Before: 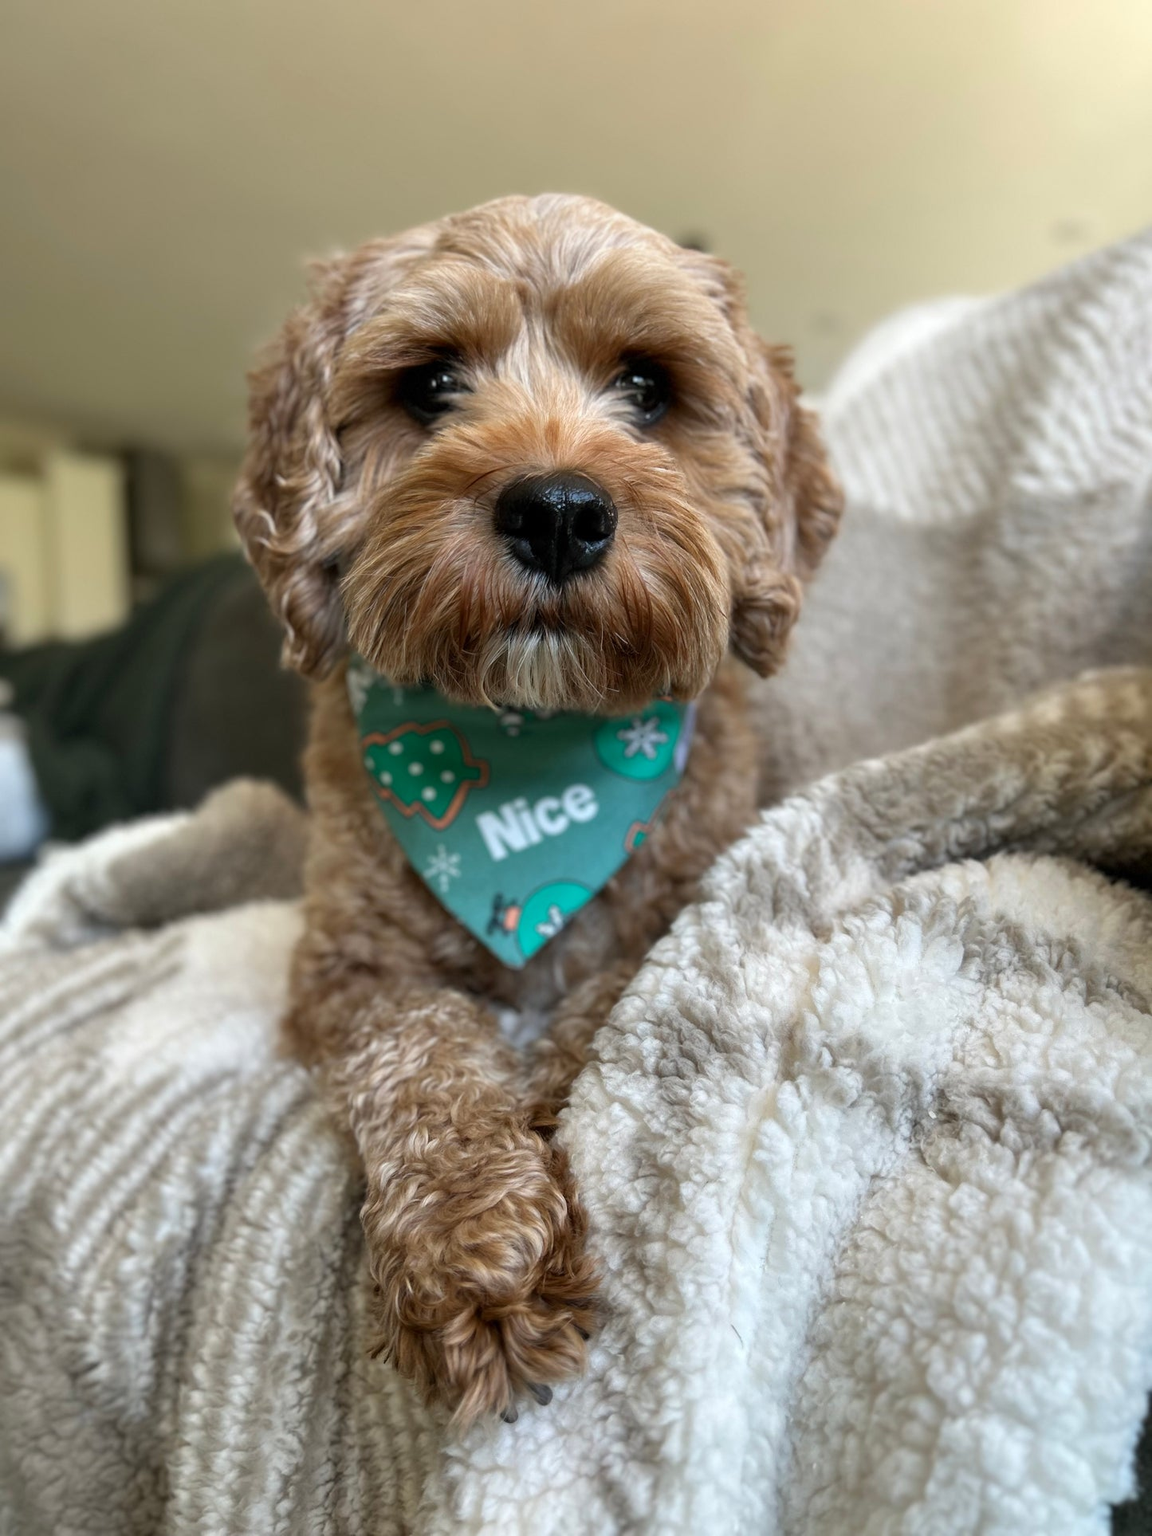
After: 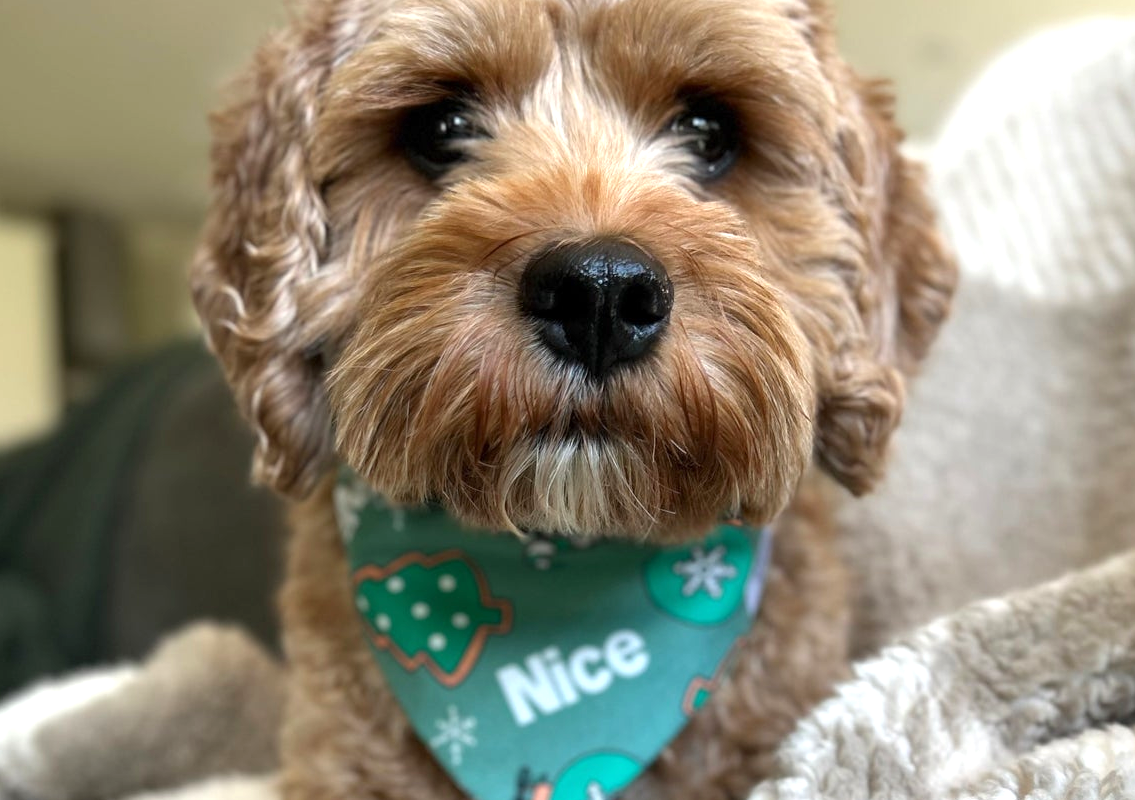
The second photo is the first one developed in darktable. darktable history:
crop: left 7.036%, top 18.398%, right 14.379%, bottom 40.043%
exposure: exposure 0.496 EV, compensate highlight preservation false
